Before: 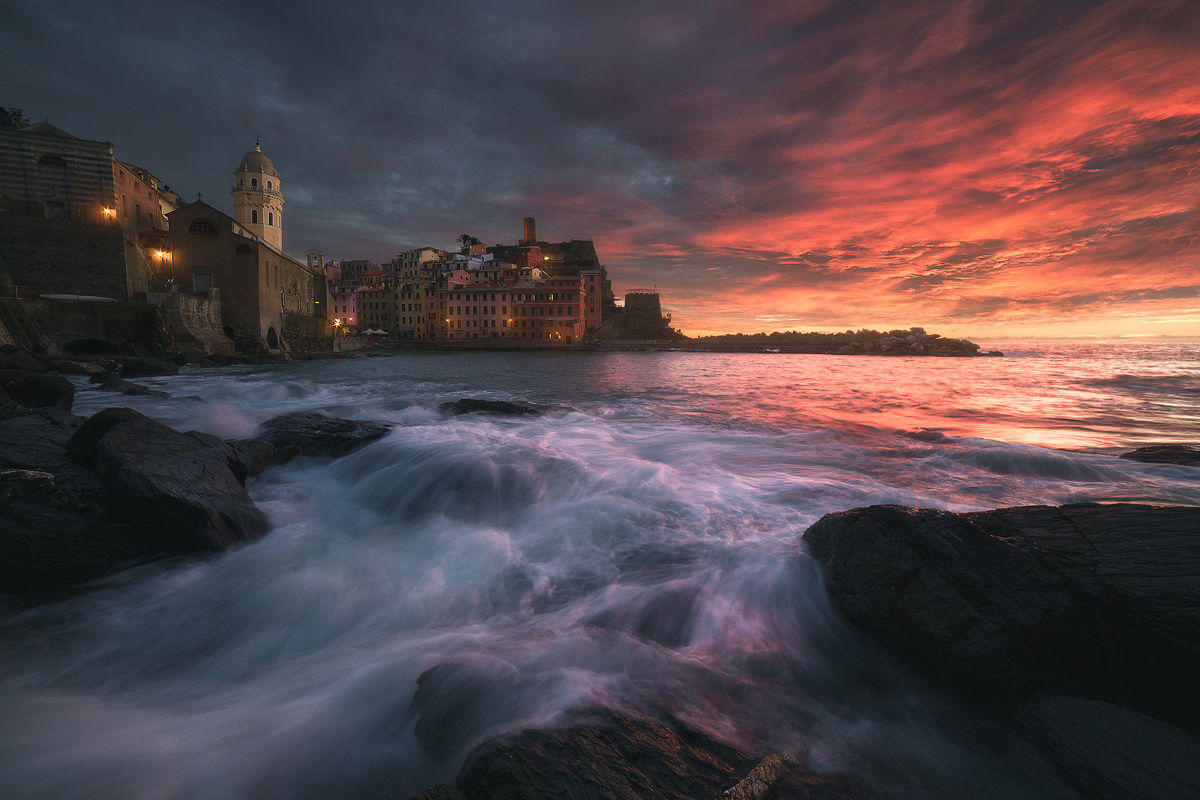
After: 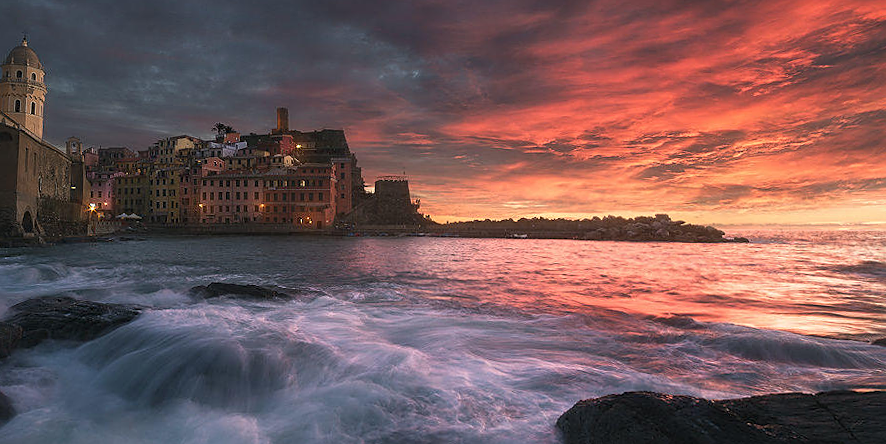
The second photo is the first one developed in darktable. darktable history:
crop: left 18.38%, top 11.092%, right 2.134%, bottom 33.217%
rotate and perspective: rotation 0.215°, lens shift (vertical) -0.139, crop left 0.069, crop right 0.939, crop top 0.002, crop bottom 0.996
color balance rgb: global vibrance -1%, saturation formula JzAzBz (2021)
sharpen: on, module defaults
